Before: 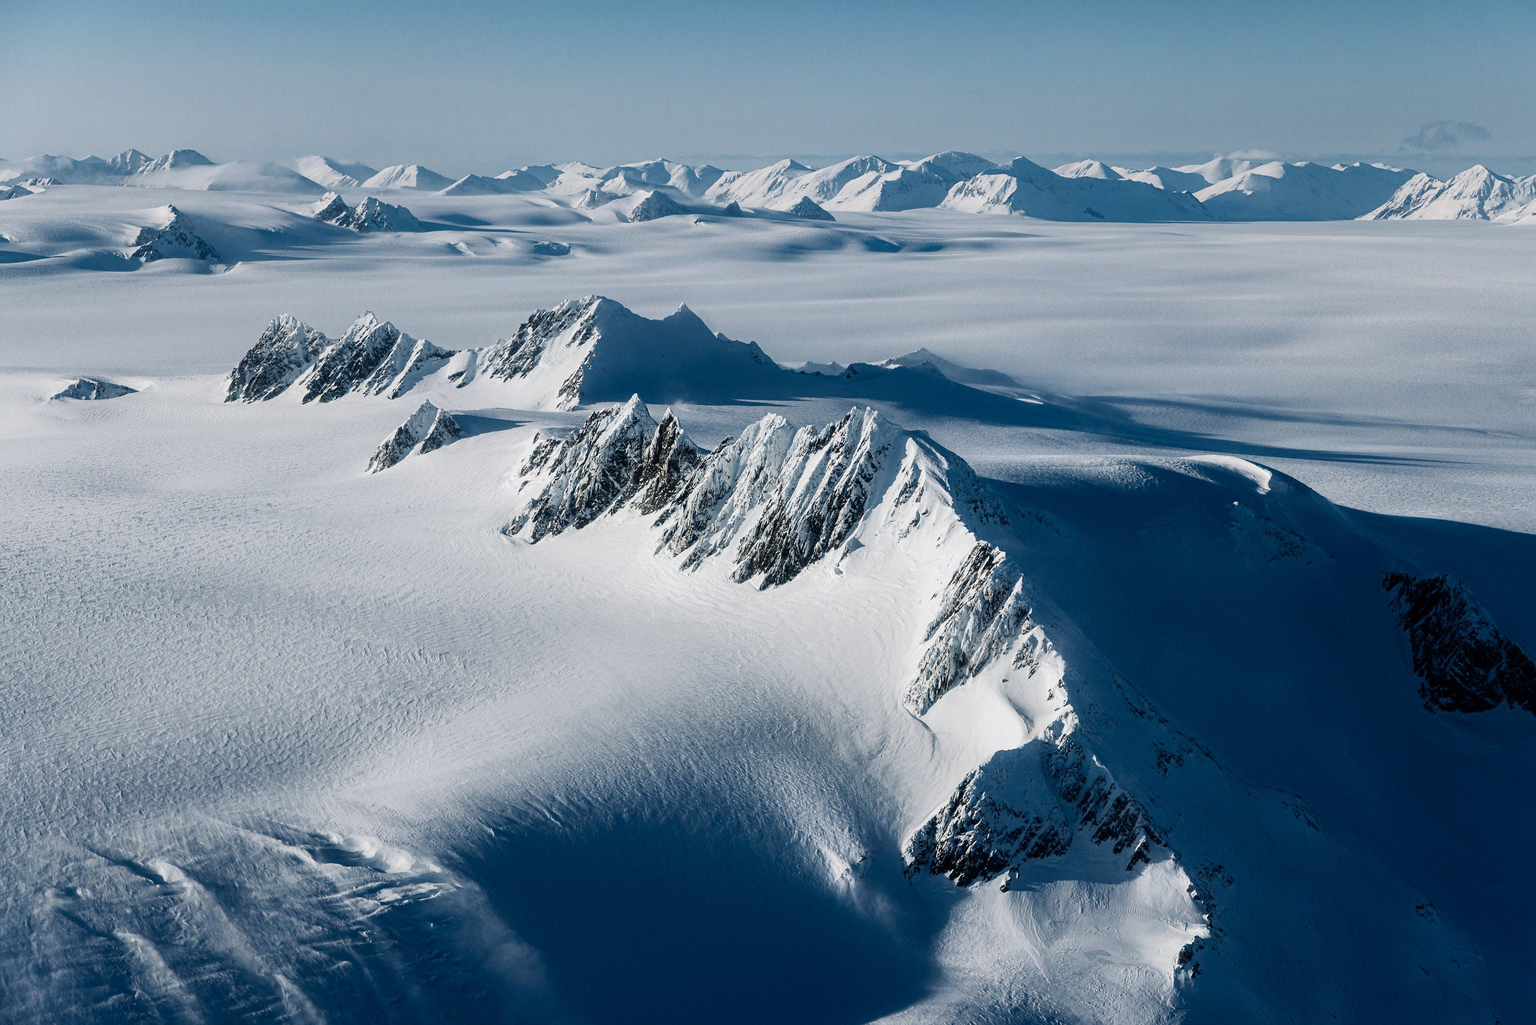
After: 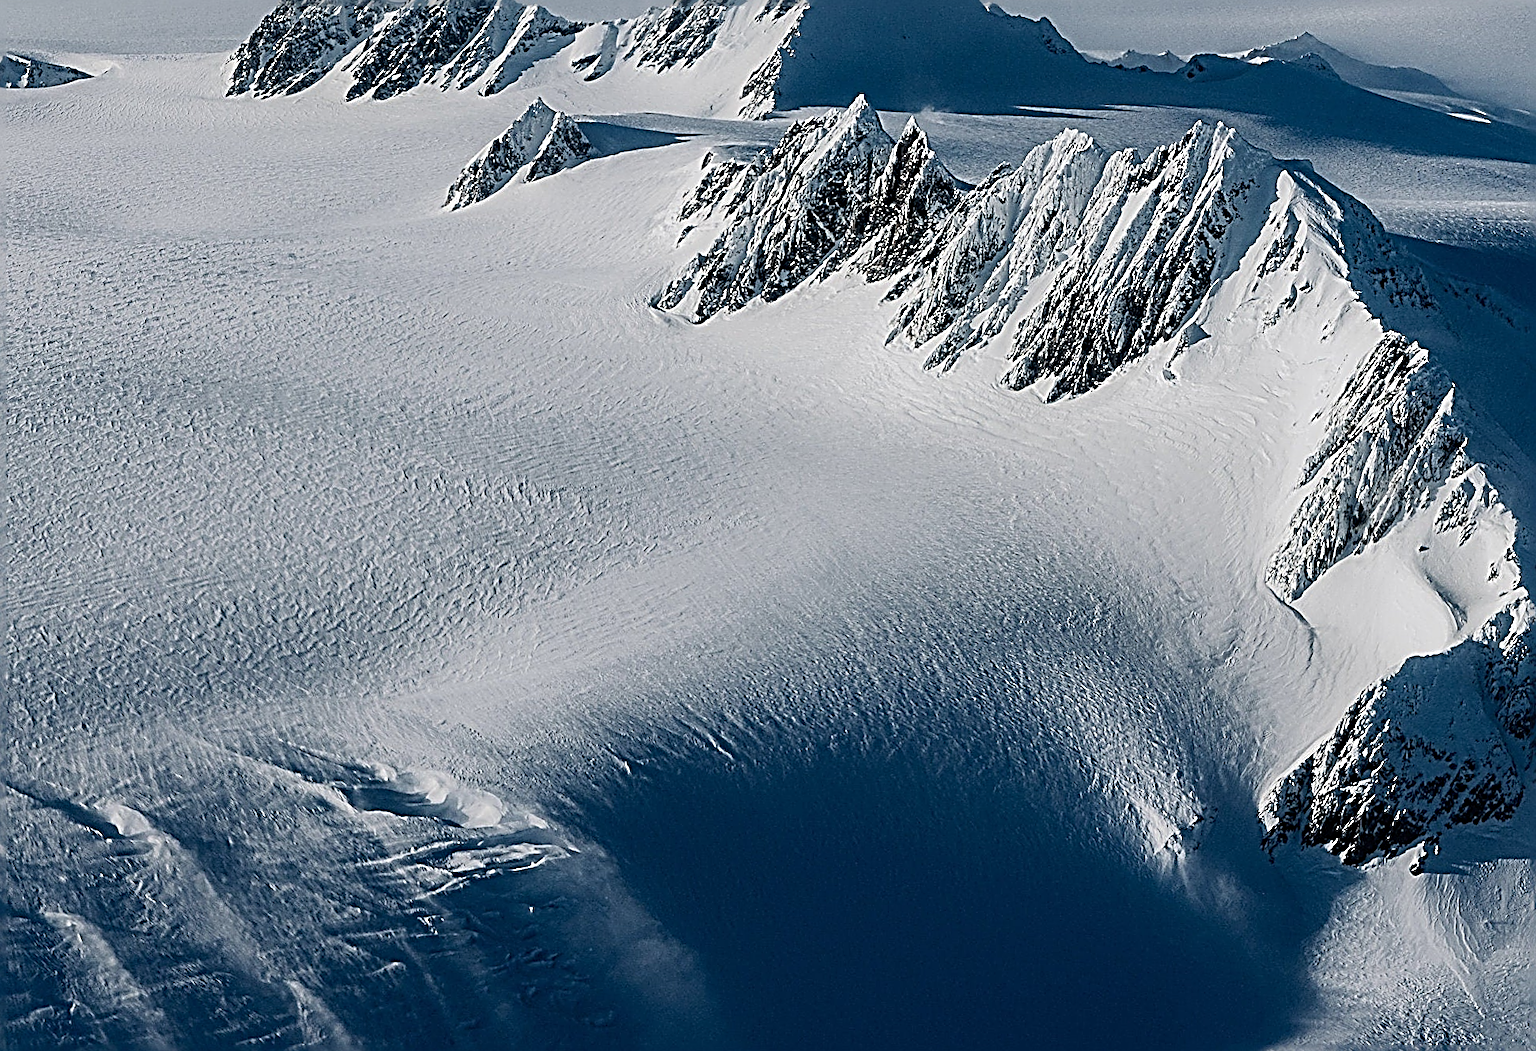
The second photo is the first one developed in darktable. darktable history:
crop and rotate: angle -1.08°, left 4.004%, top 31.686%, right 29.424%
exposure: exposure -0.215 EV, compensate highlight preservation false
sharpen: radius 3.179, amount 1.725
